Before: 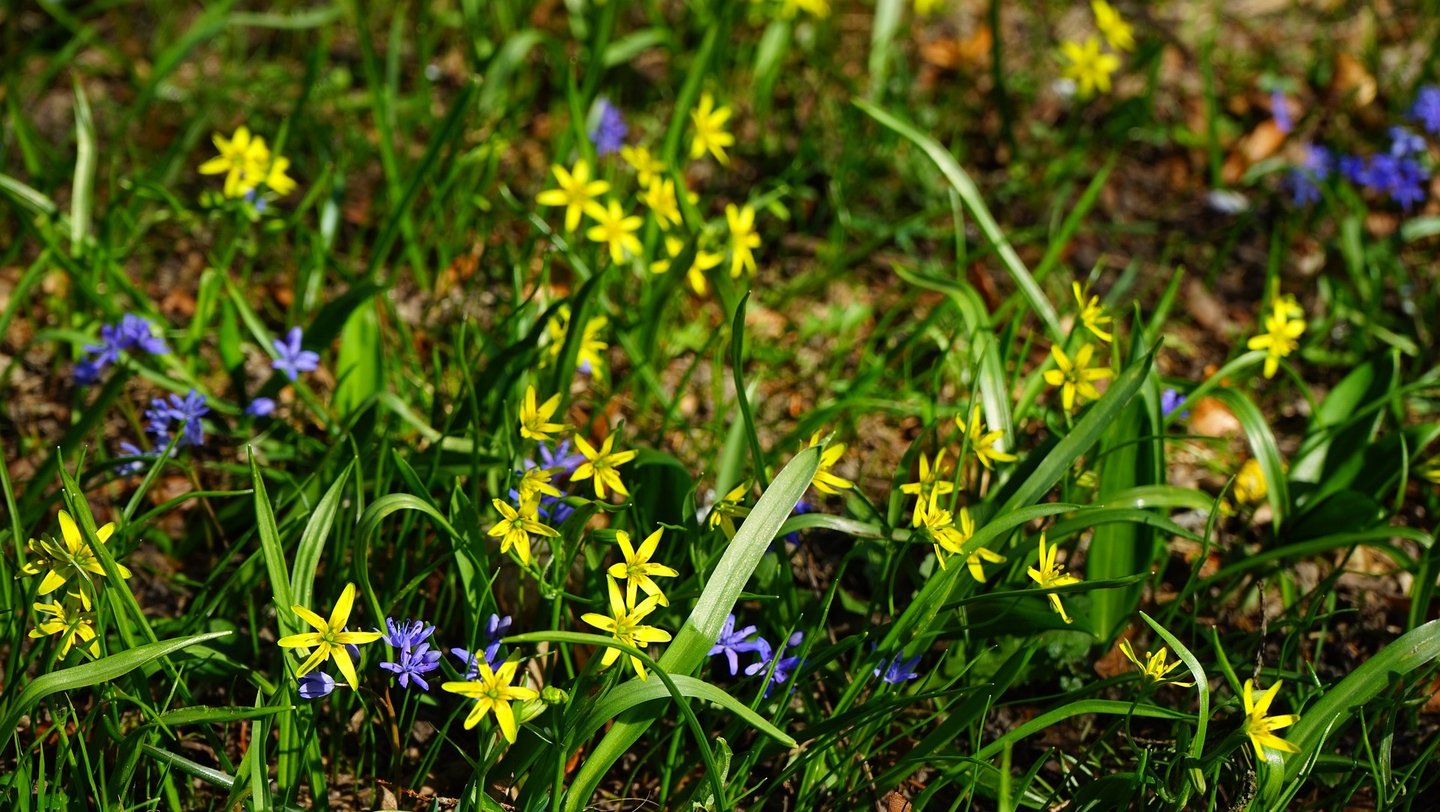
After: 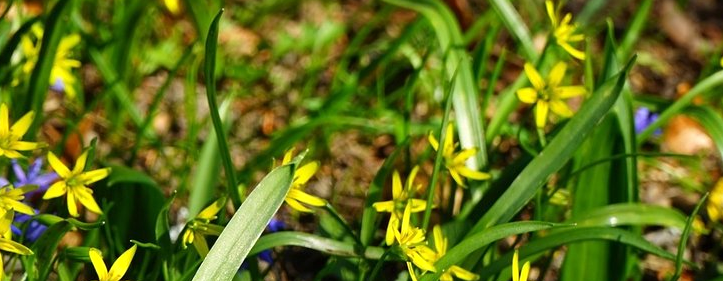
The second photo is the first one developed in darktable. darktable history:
crop: left 36.607%, top 34.735%, right 13.146%, bottom 30.611%
exposure: exposure 0.127 EV, compensate highlight preservation false
